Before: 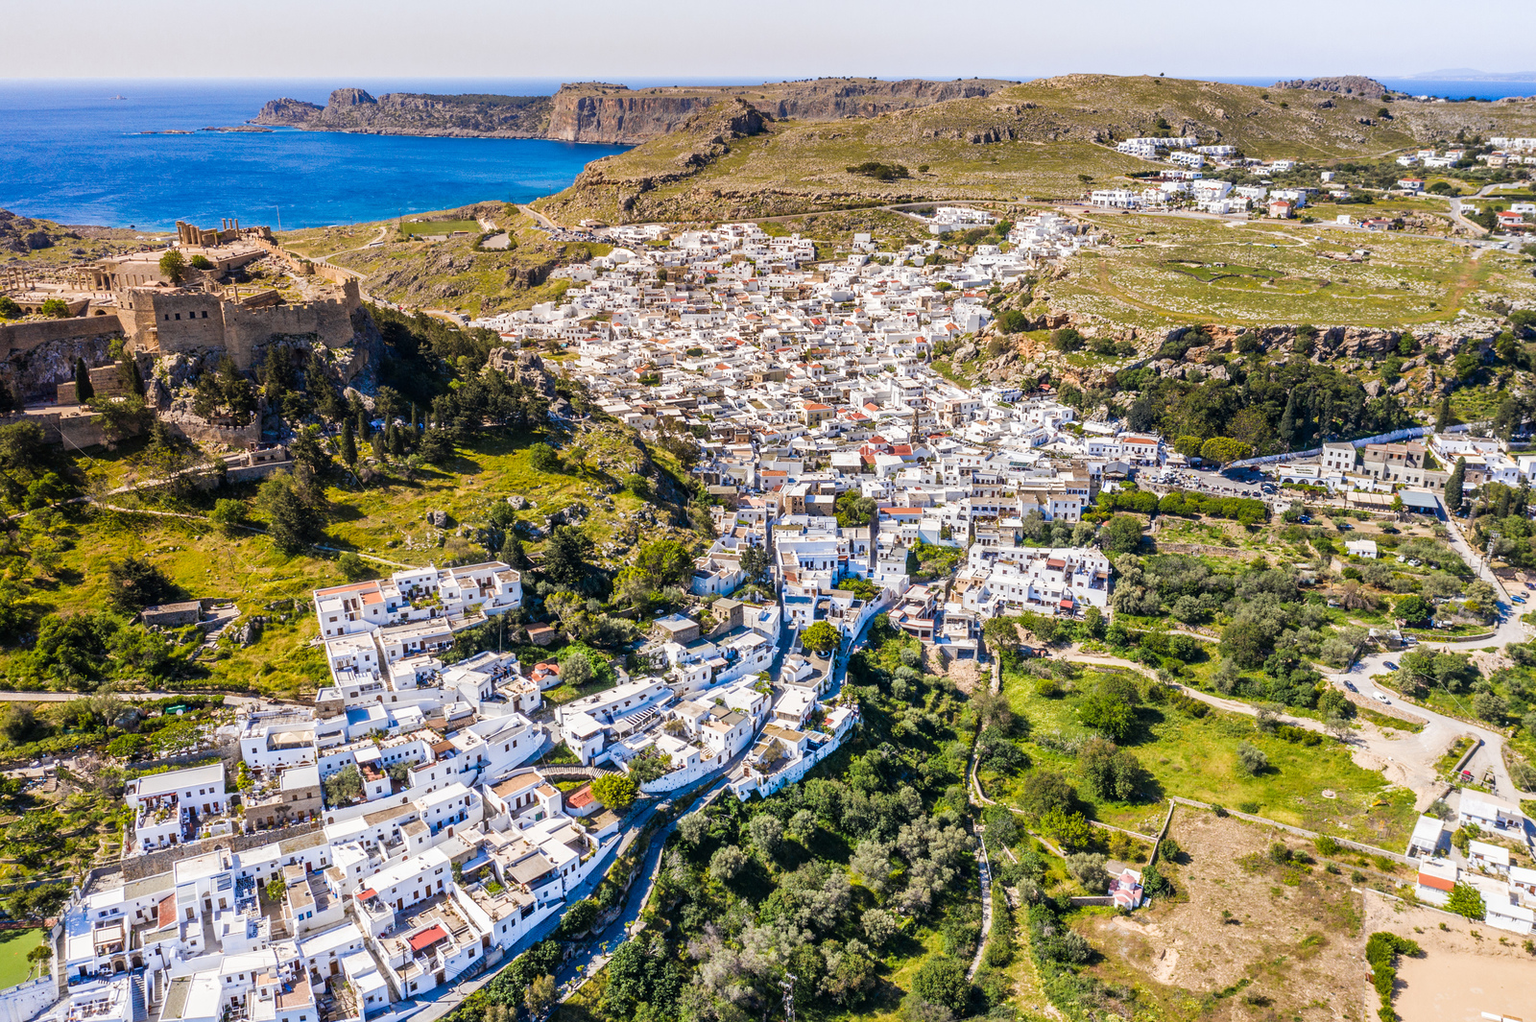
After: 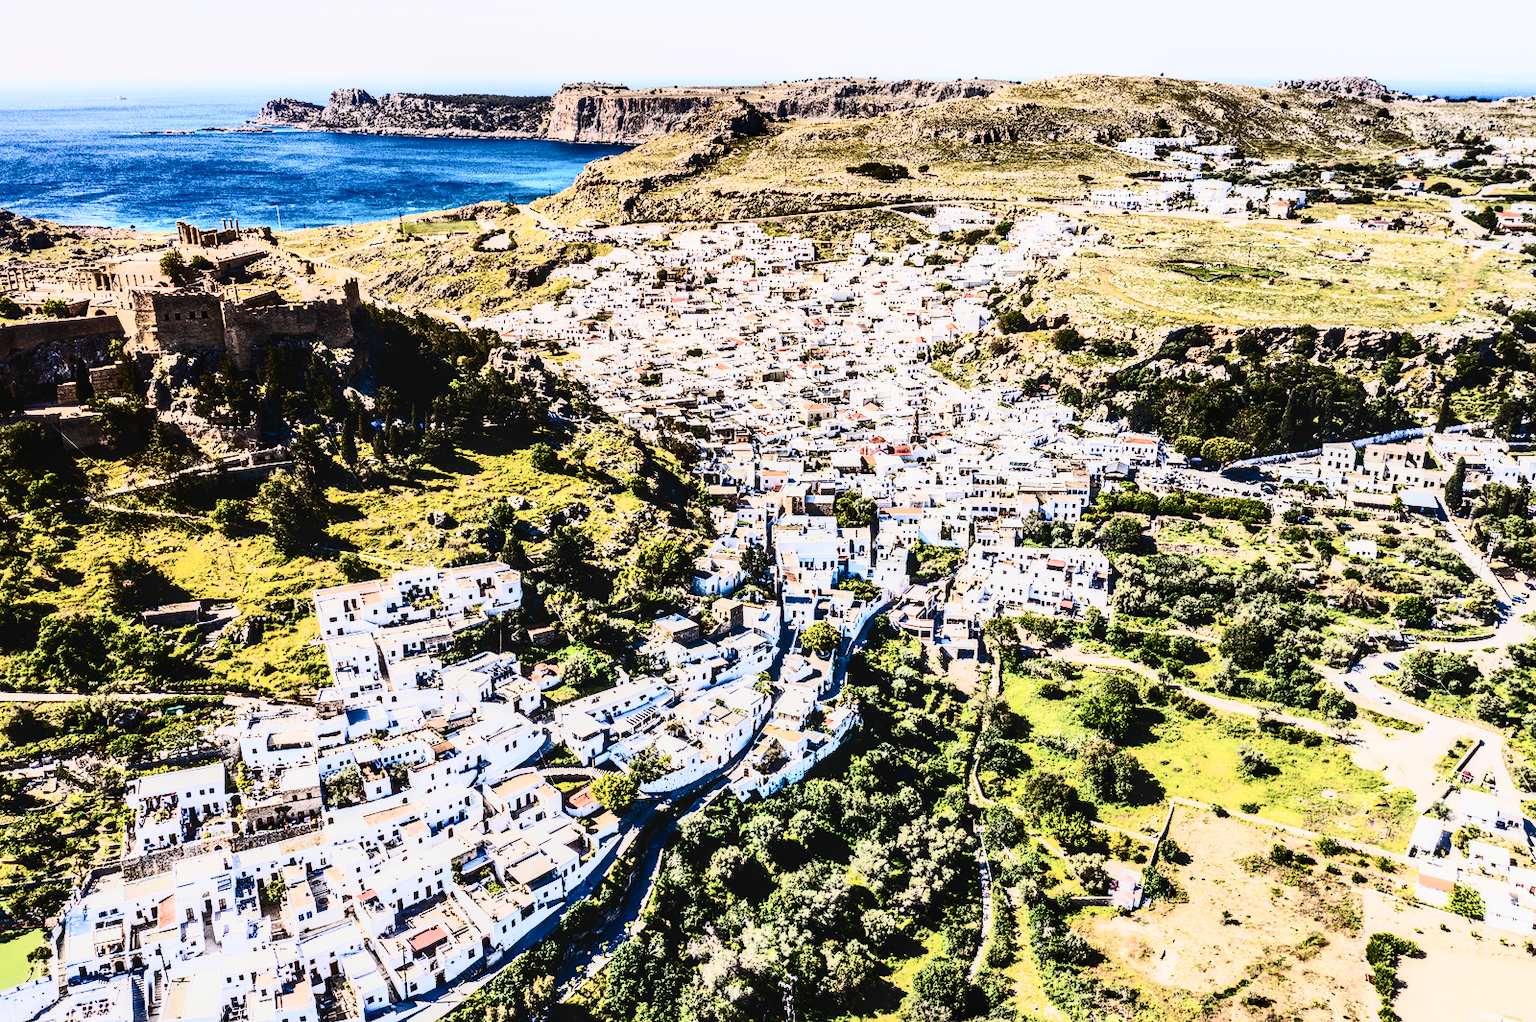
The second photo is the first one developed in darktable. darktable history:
filmic rgb: black relative exposure -5.09 EV, white relative exposure 4 EV, hardness 2.9, contrast 1.298, highlights saturation mix -30.89%
contrast brightness saturation: contrast 0.941, brightness 0.201
local contrast: detail 130%
